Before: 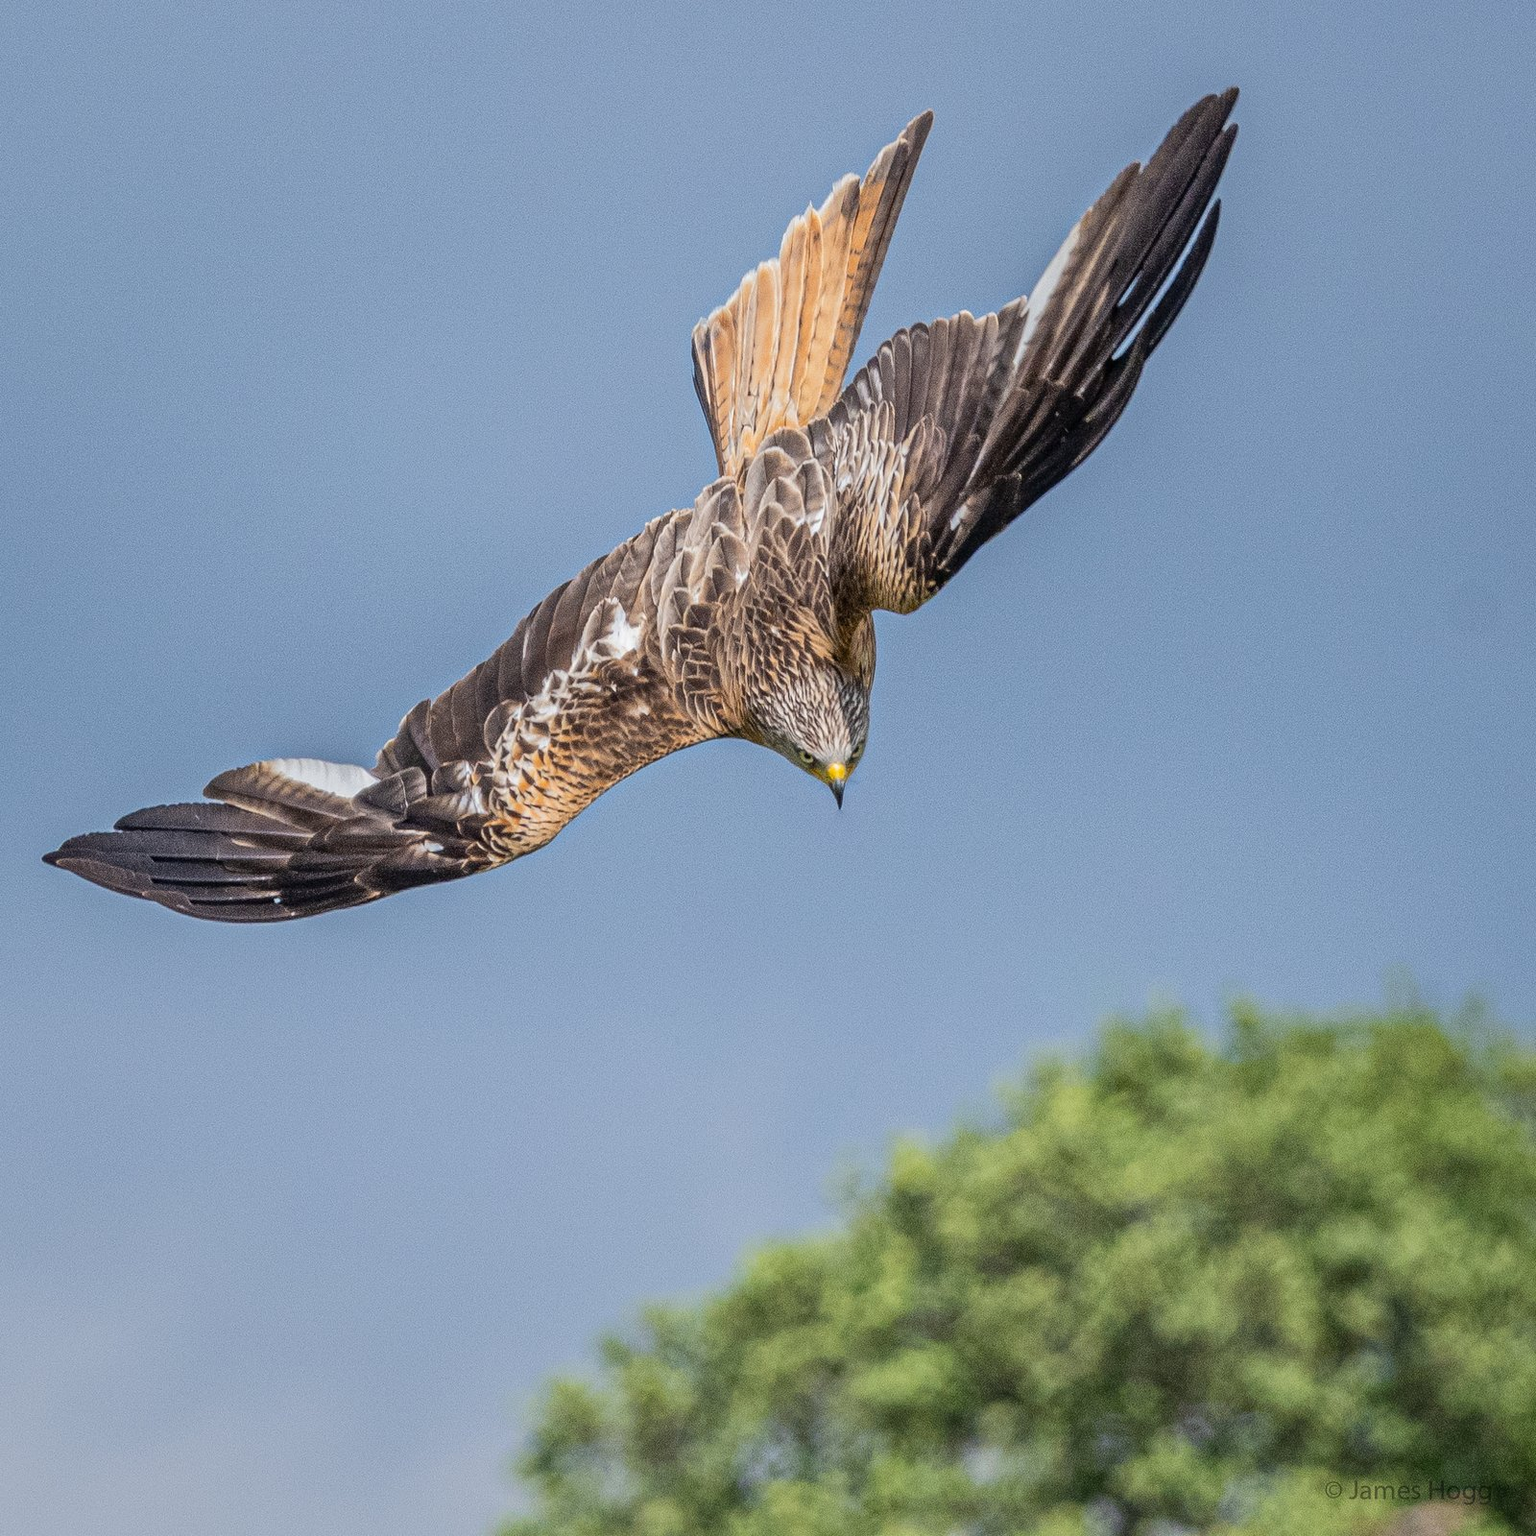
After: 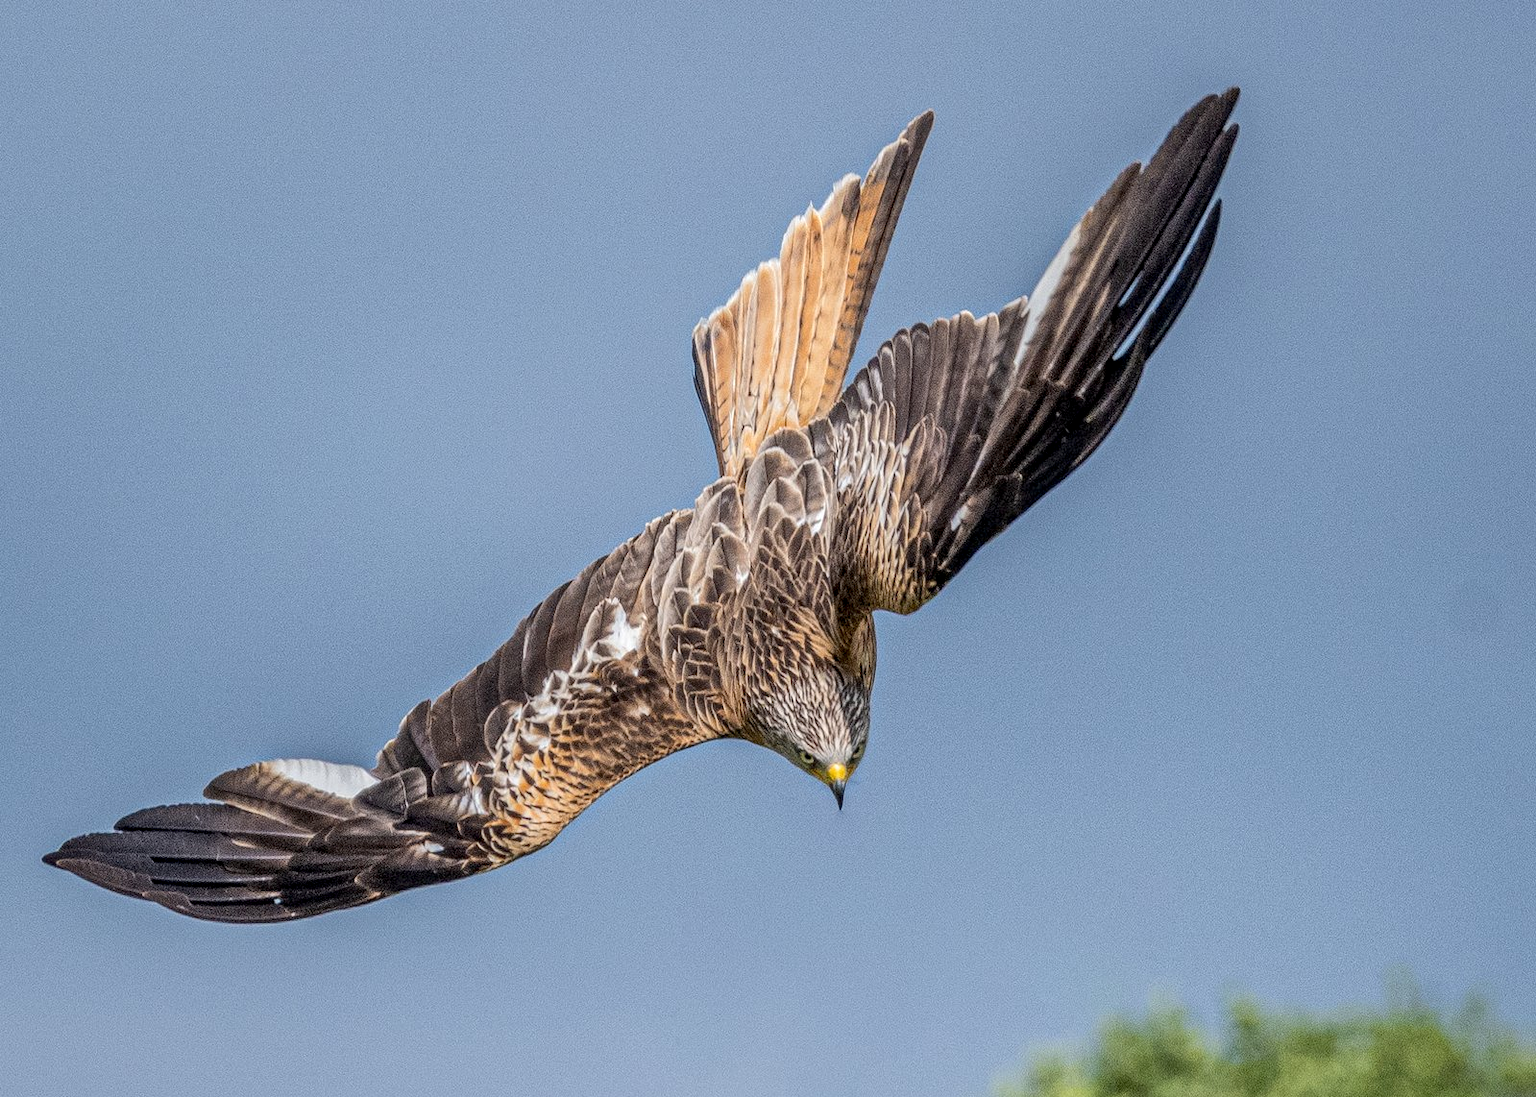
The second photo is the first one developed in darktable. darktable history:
crop: bottom 28.576%
local contrast: detail 130%
